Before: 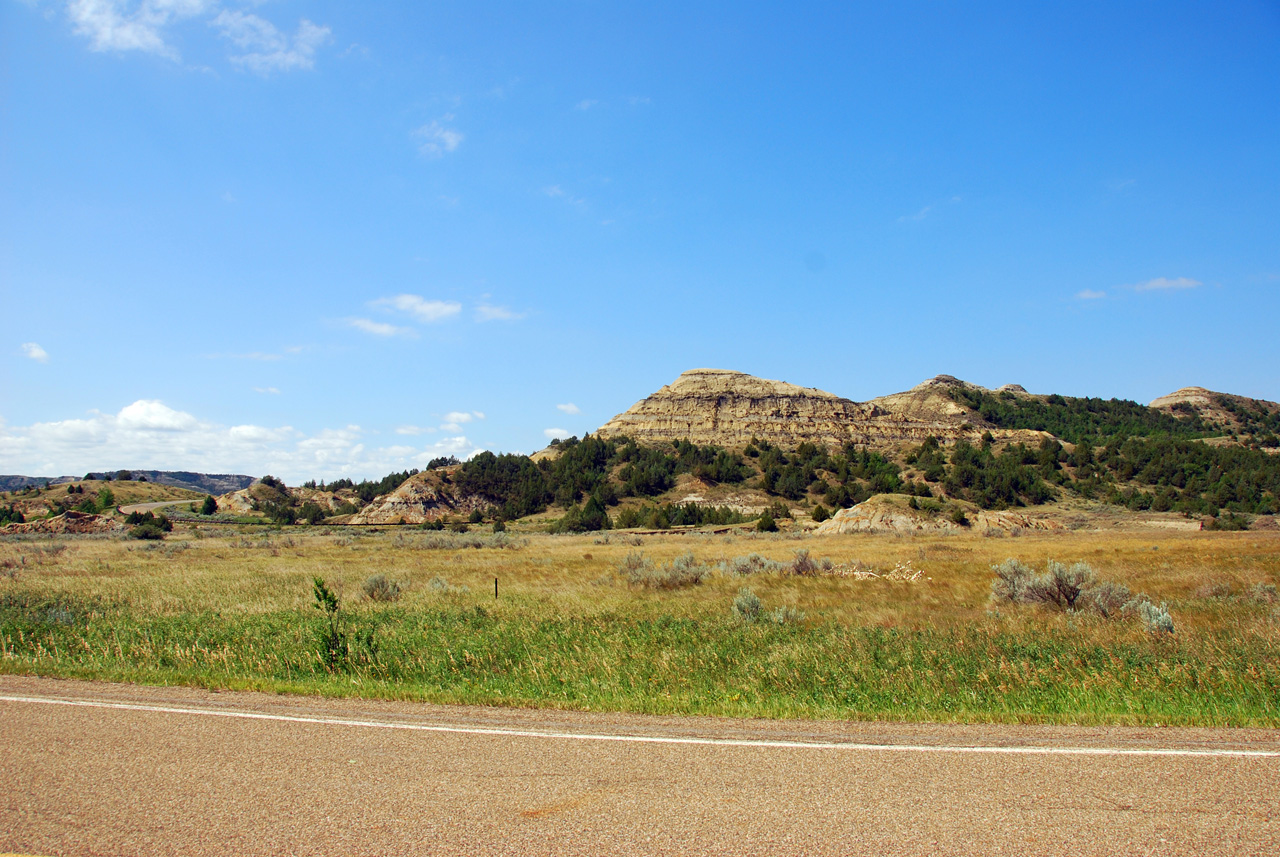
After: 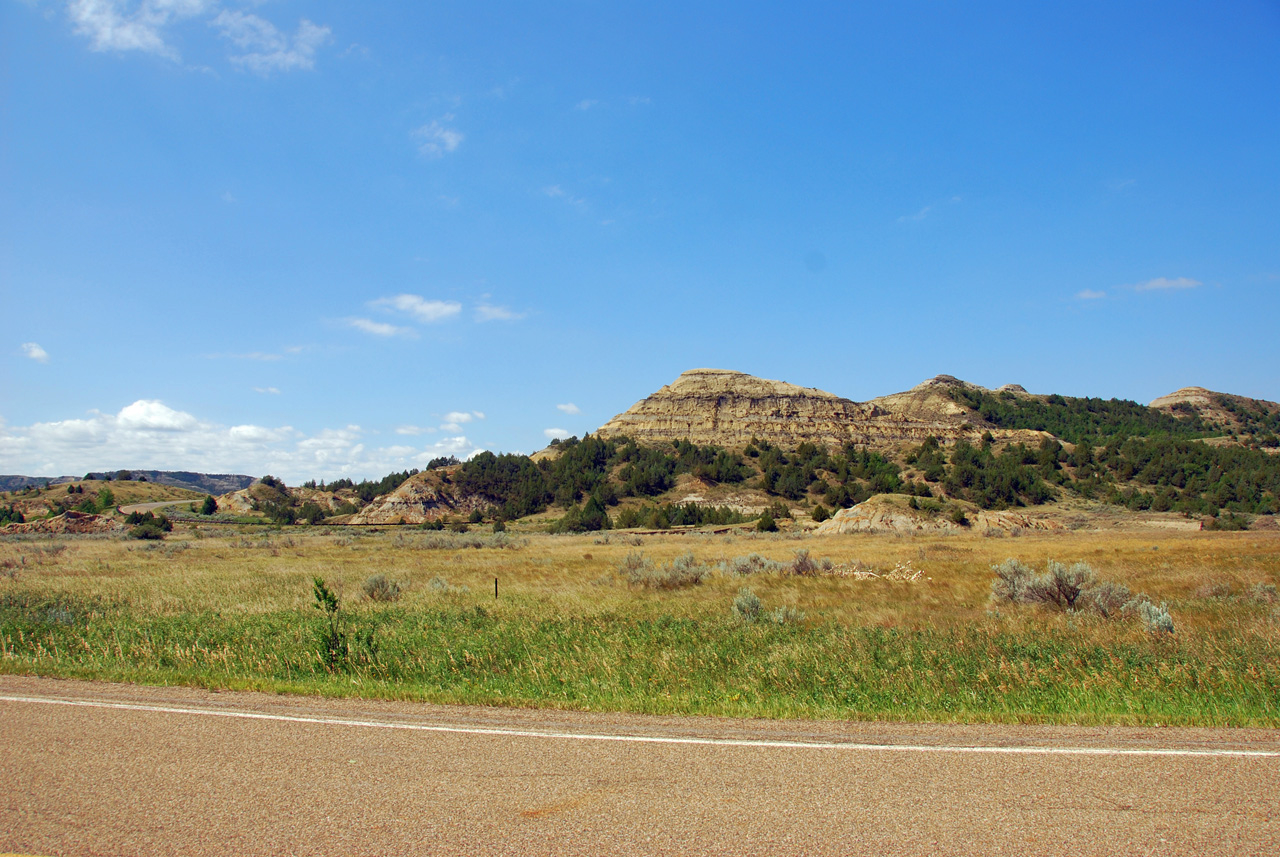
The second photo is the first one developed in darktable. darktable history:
shadows and highlights: on, module defaults
contrast brightness saturation: saturation -0.05
